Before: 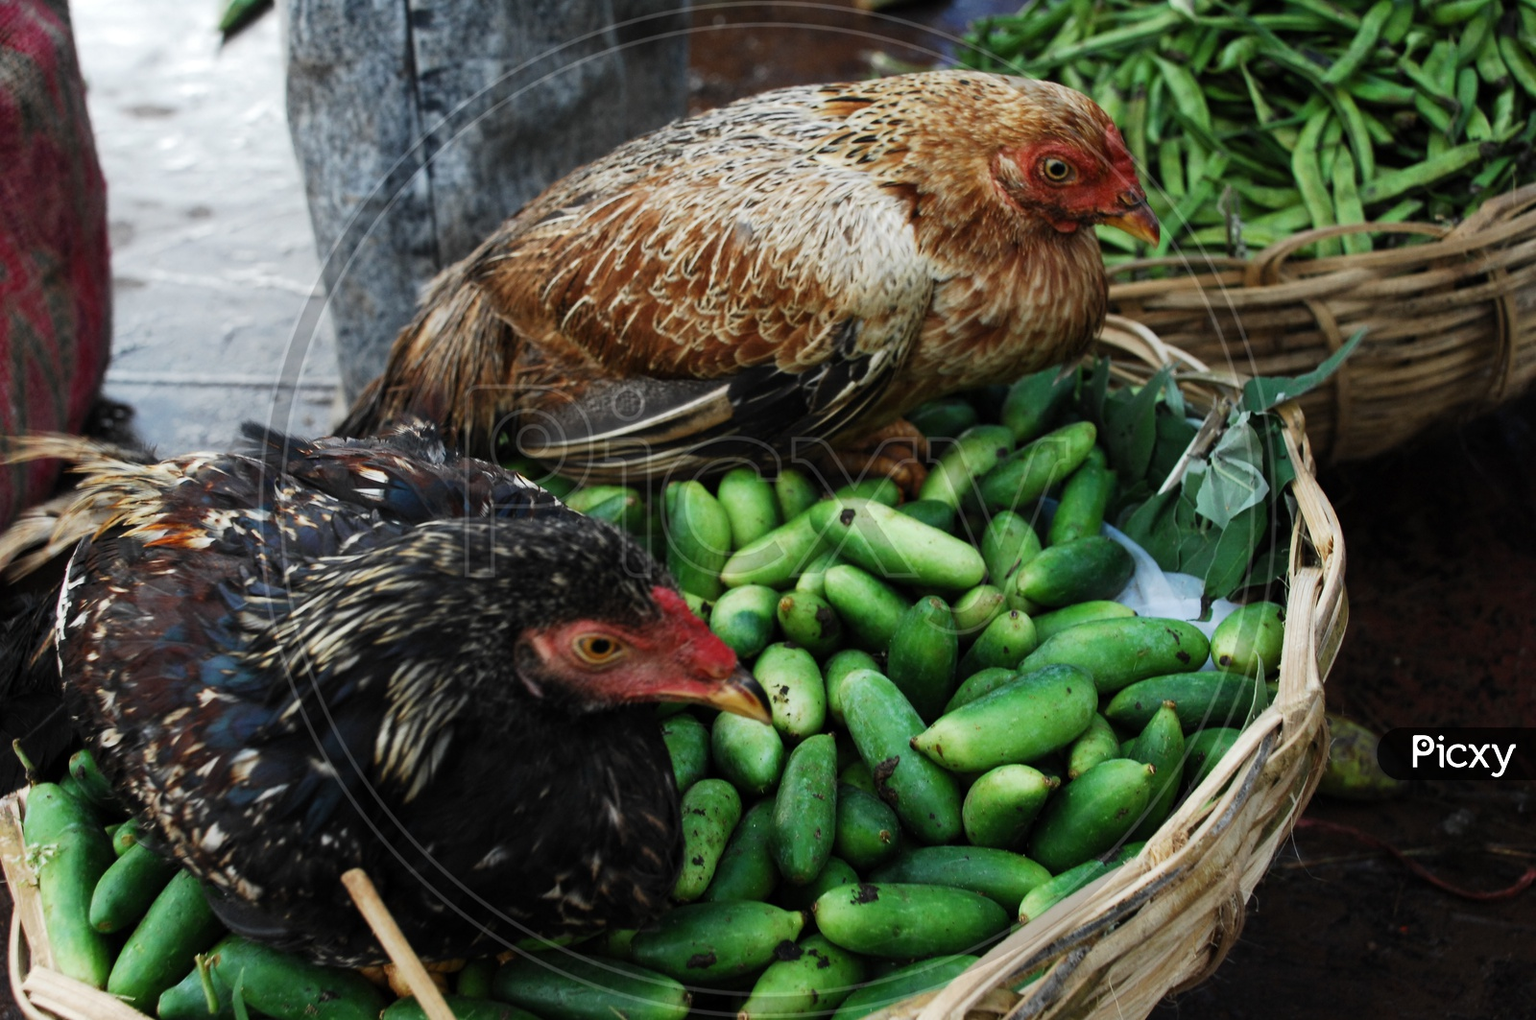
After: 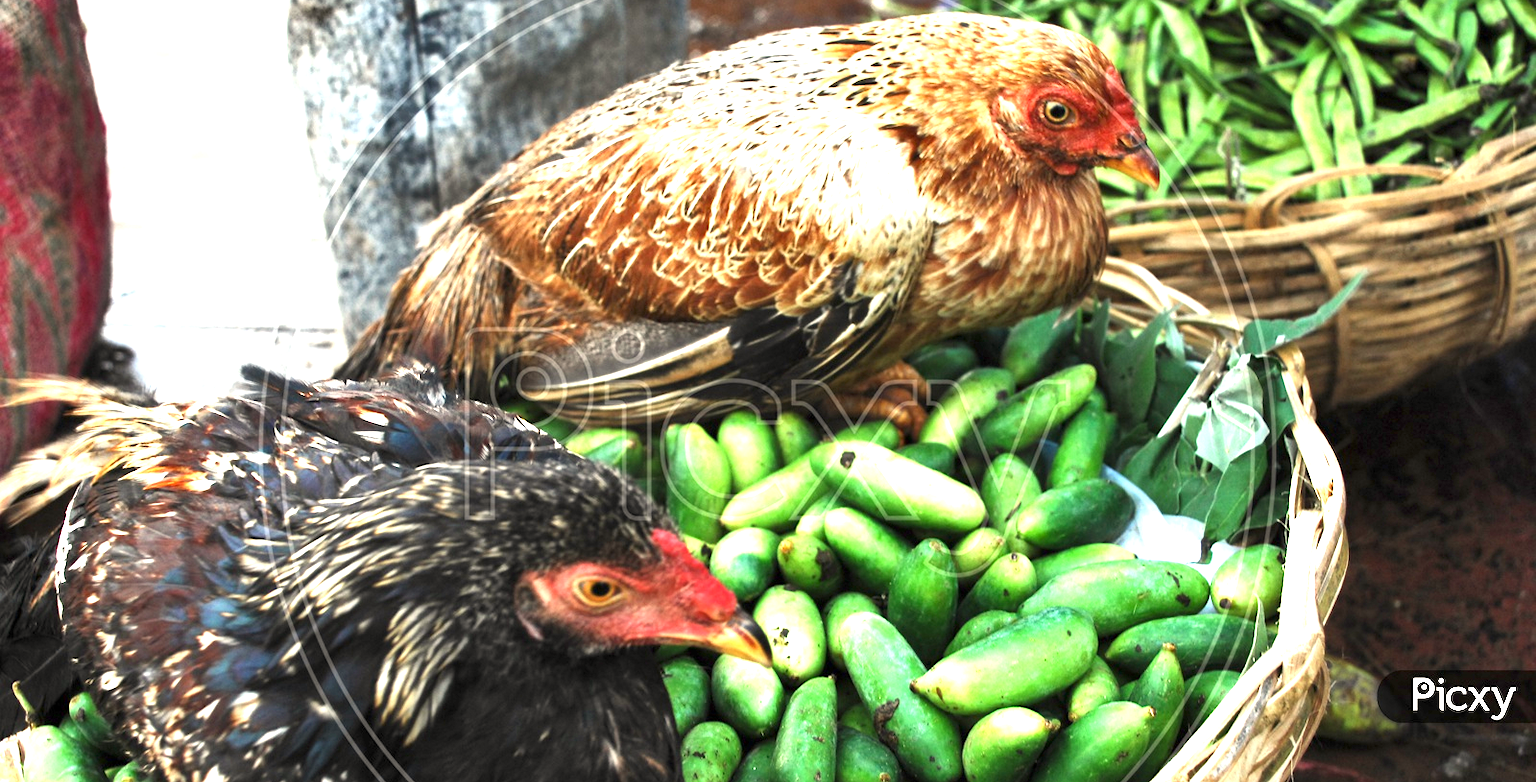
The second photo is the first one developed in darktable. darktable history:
shadows and highlights: shadows 35, highlights -35, soften with gaussian
crop: top 5.667%, bottom 17.637%
exposure: exposure 2.003 EV, compensate highlight preservation false
white balance: red 1.045, blue 0.932
